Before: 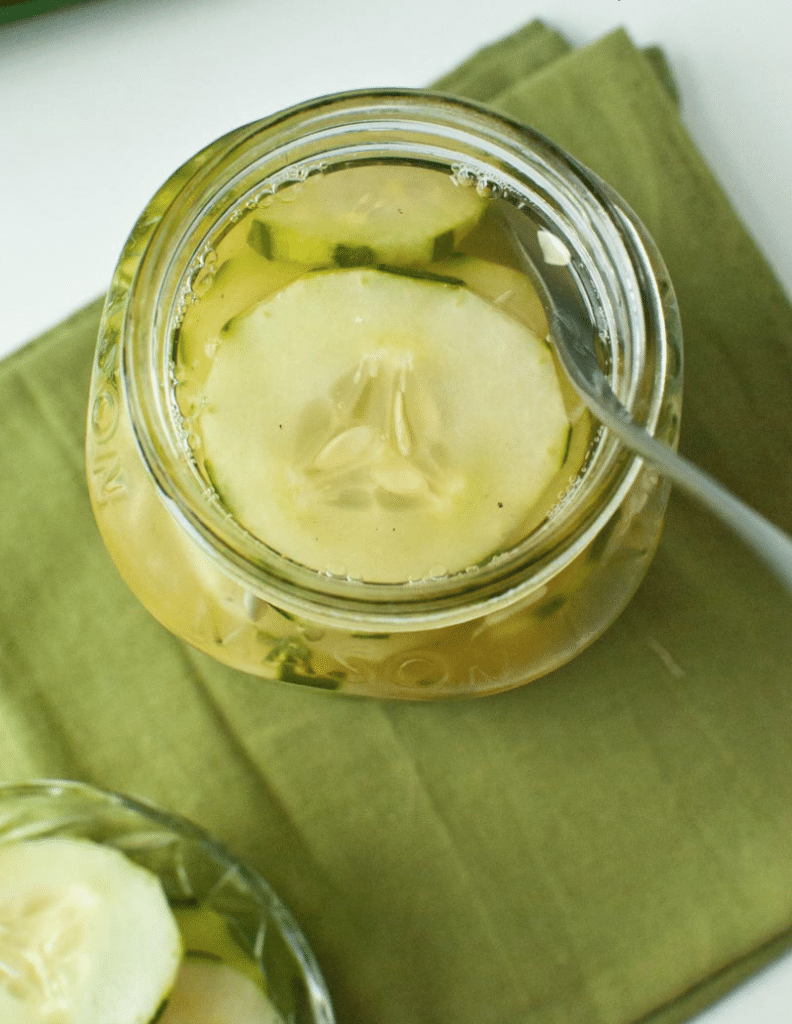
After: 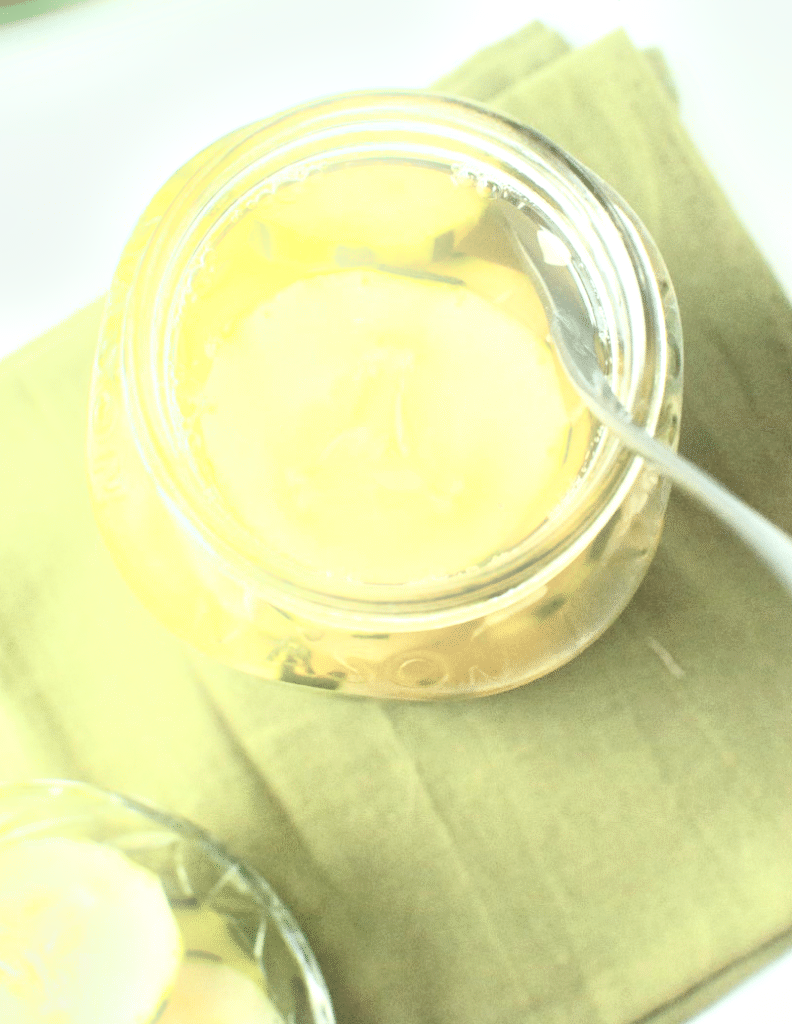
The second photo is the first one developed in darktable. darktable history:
bloom: size 9%, threshold 100%, strength 7%
contrast brightness saturation: contrast 0.2, brightness 0.16, saturation 0.22
color correction: saturation 0.57
exposure: black level correction 0, exposure 1.2 EV, compensate highlight preservation false
